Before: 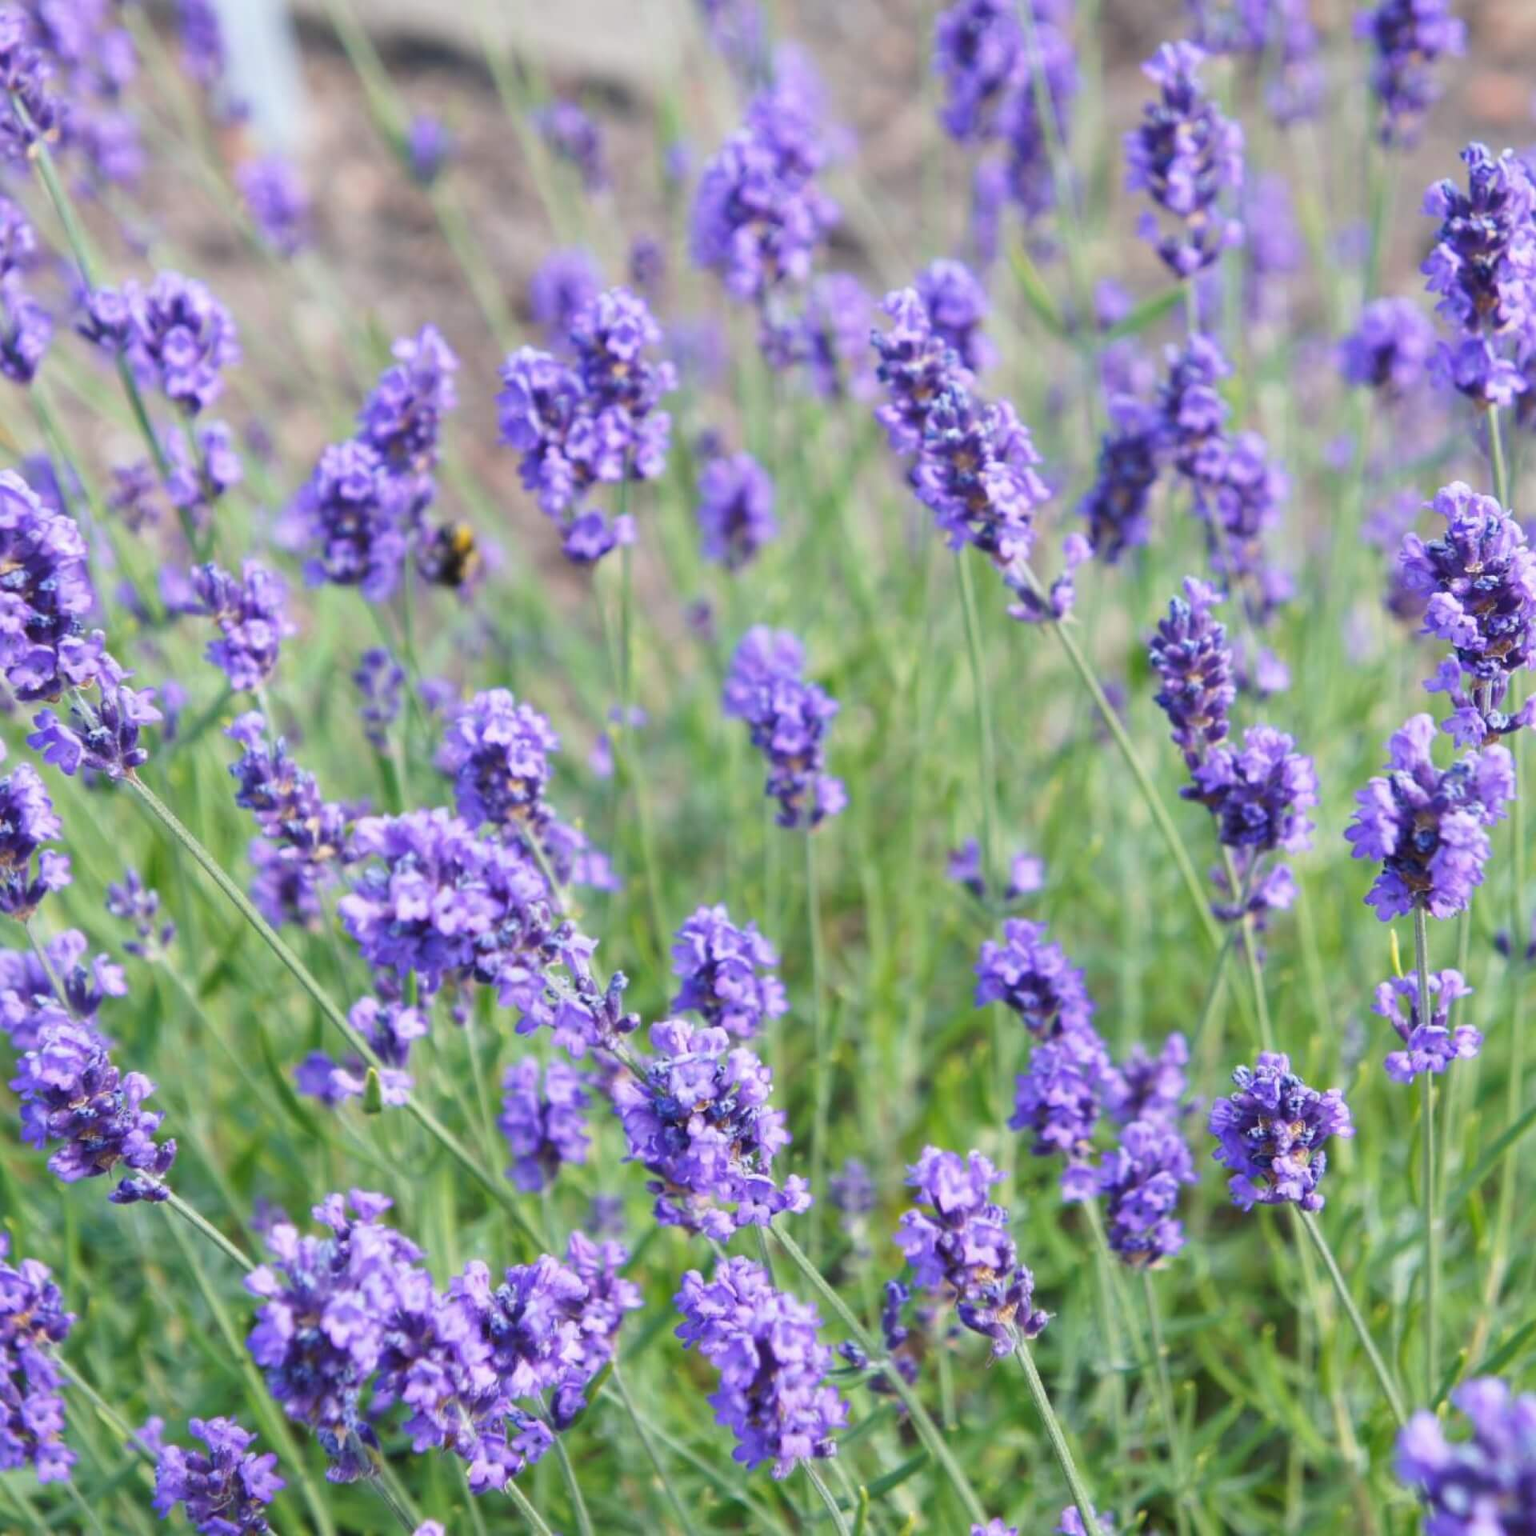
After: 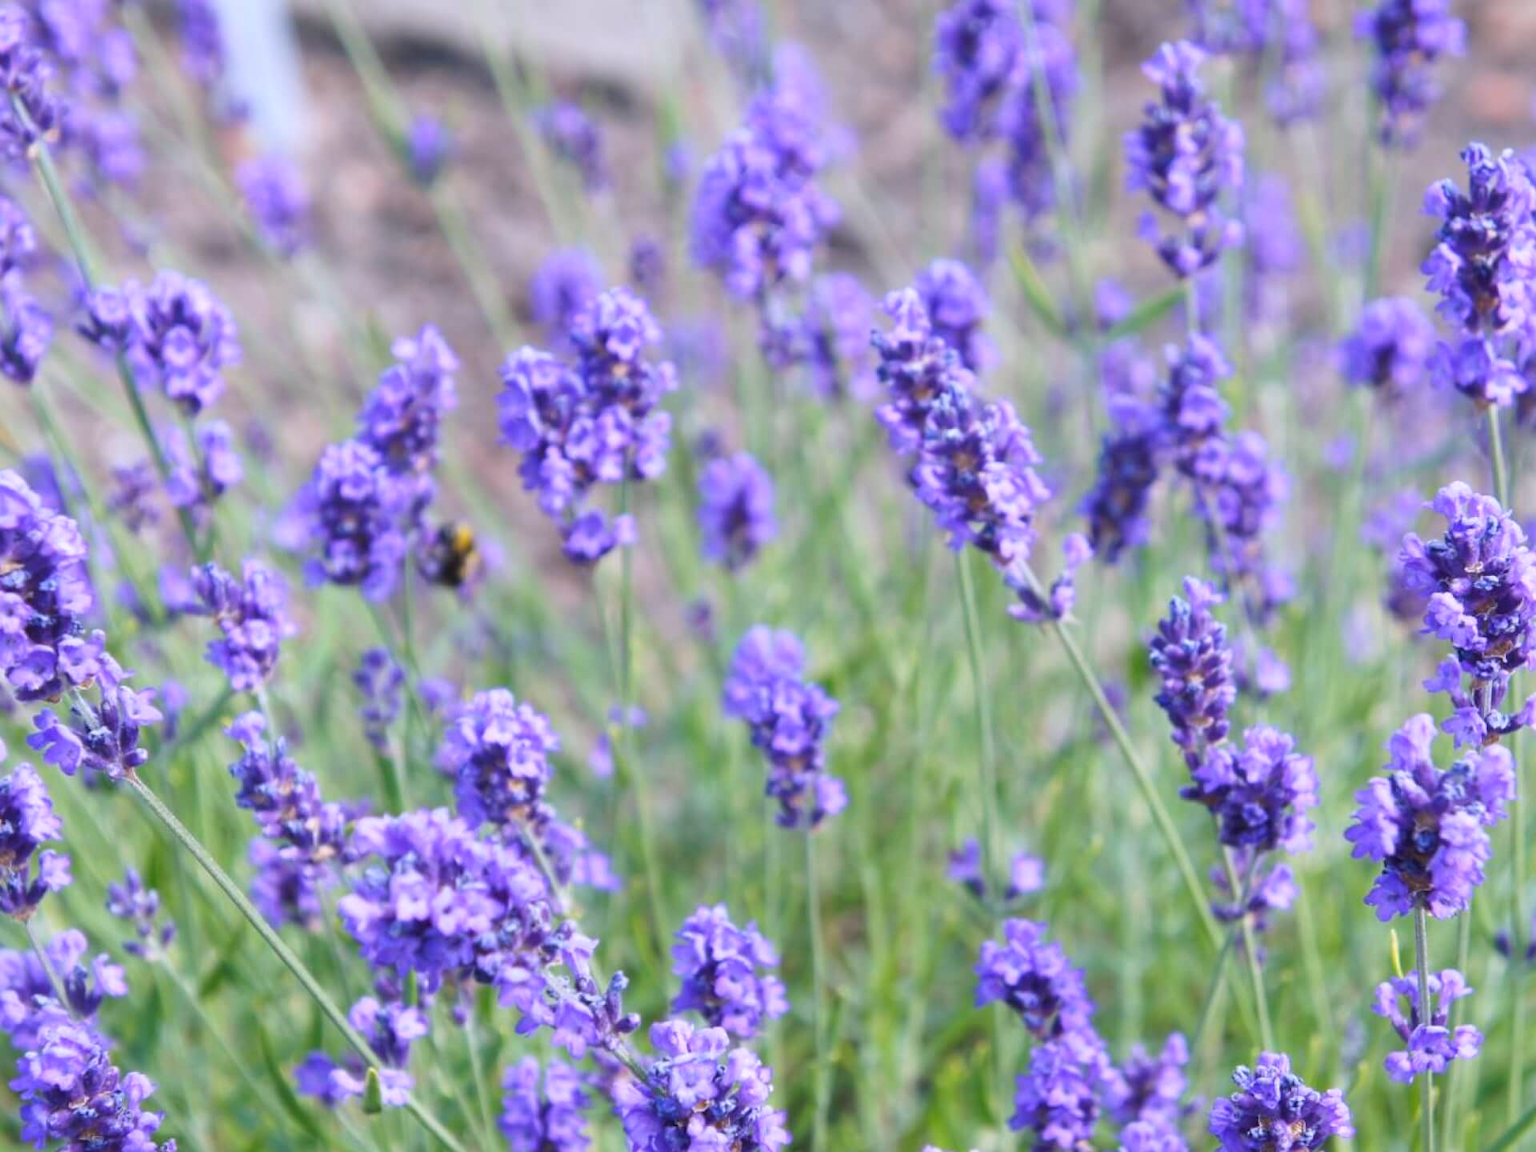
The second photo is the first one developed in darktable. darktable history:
crop: bottom 24.988%
white balance: red 1.004, blue 1.096
